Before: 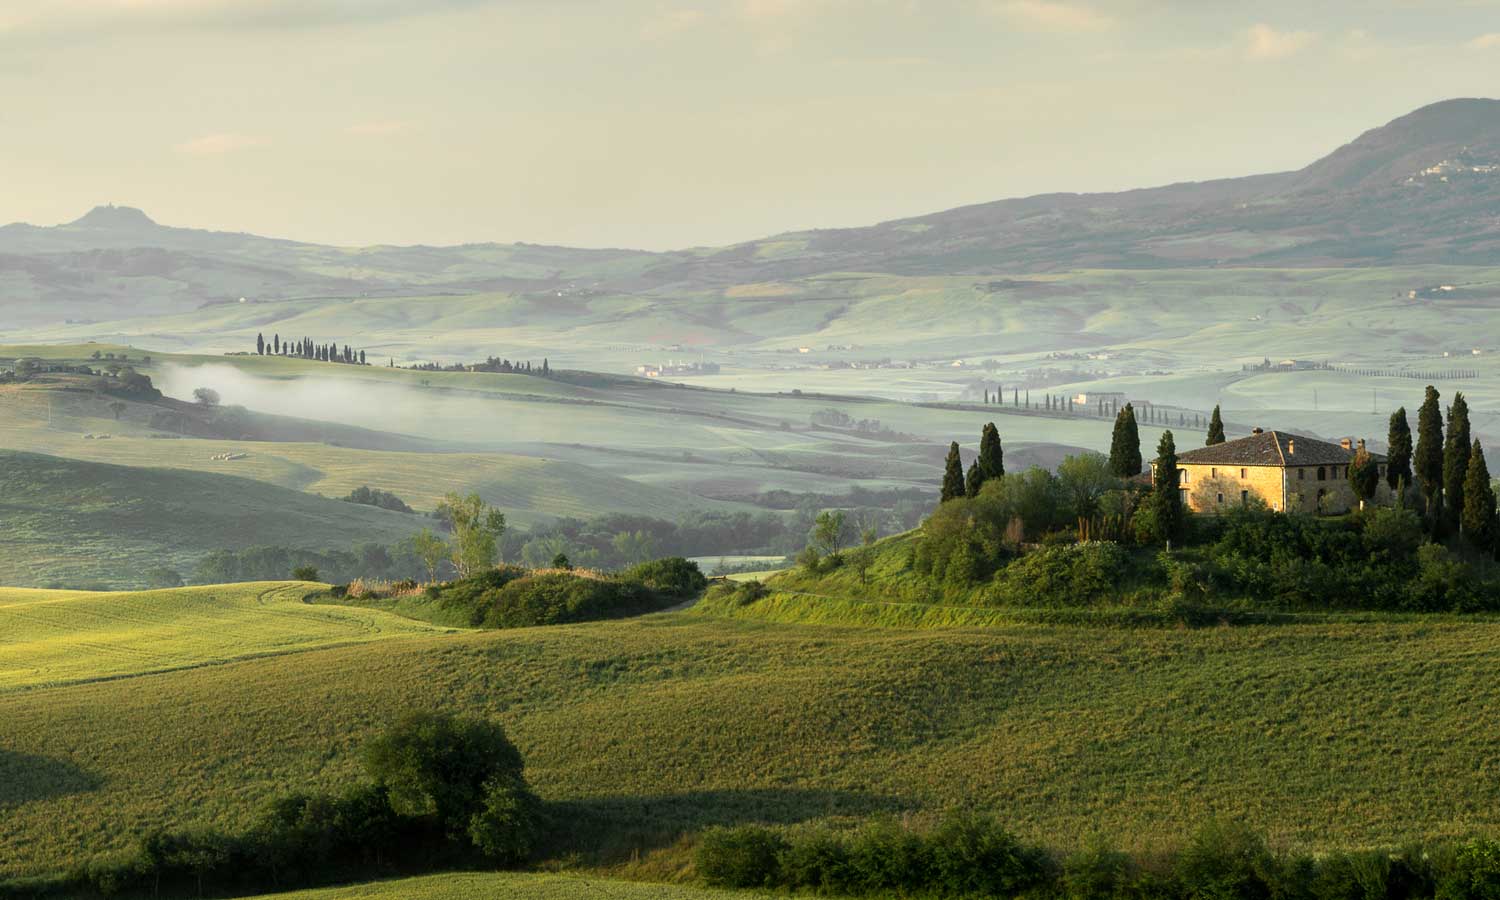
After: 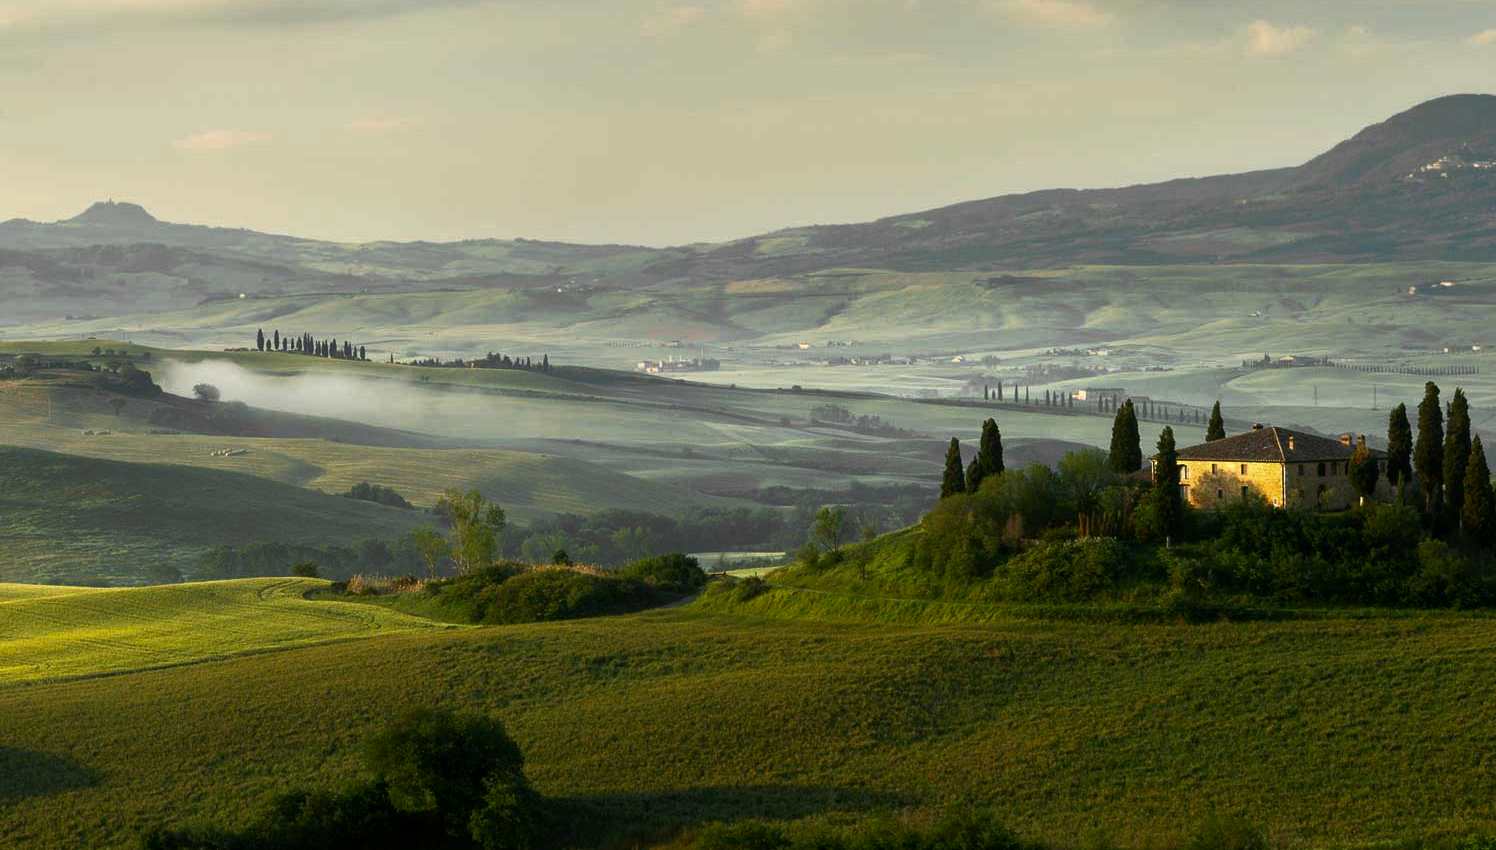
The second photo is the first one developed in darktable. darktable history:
rgb curve: curves: ch0 [(0, 0) (0.415, 0.237) (1, 1)]
contrast brightness saturation: contrast 0.09, saturation 0.28
crop: top 0.448%, right 0.264%, bottom 5.045%
